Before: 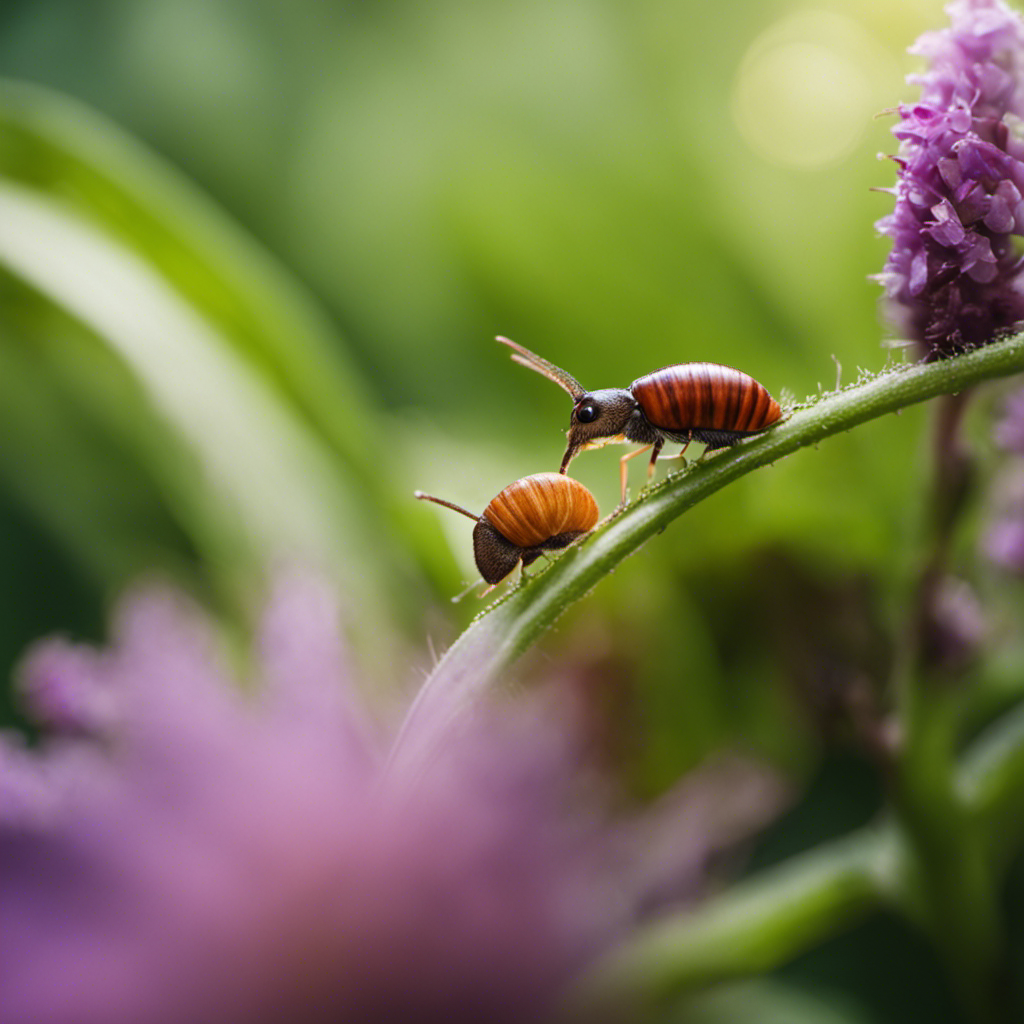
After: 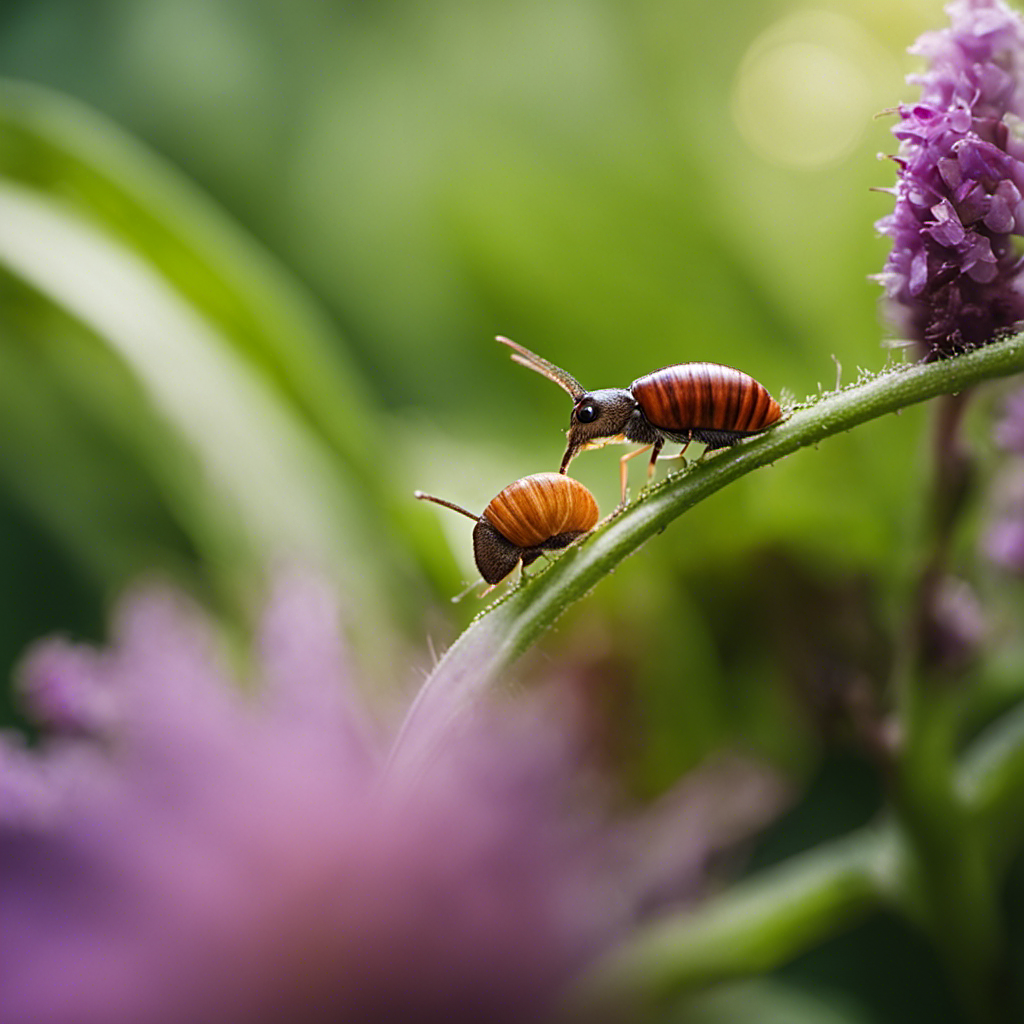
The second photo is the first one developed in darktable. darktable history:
shadows and highlights: shadows 6.56, soften with gaussian
sharpen: on, module defaults
